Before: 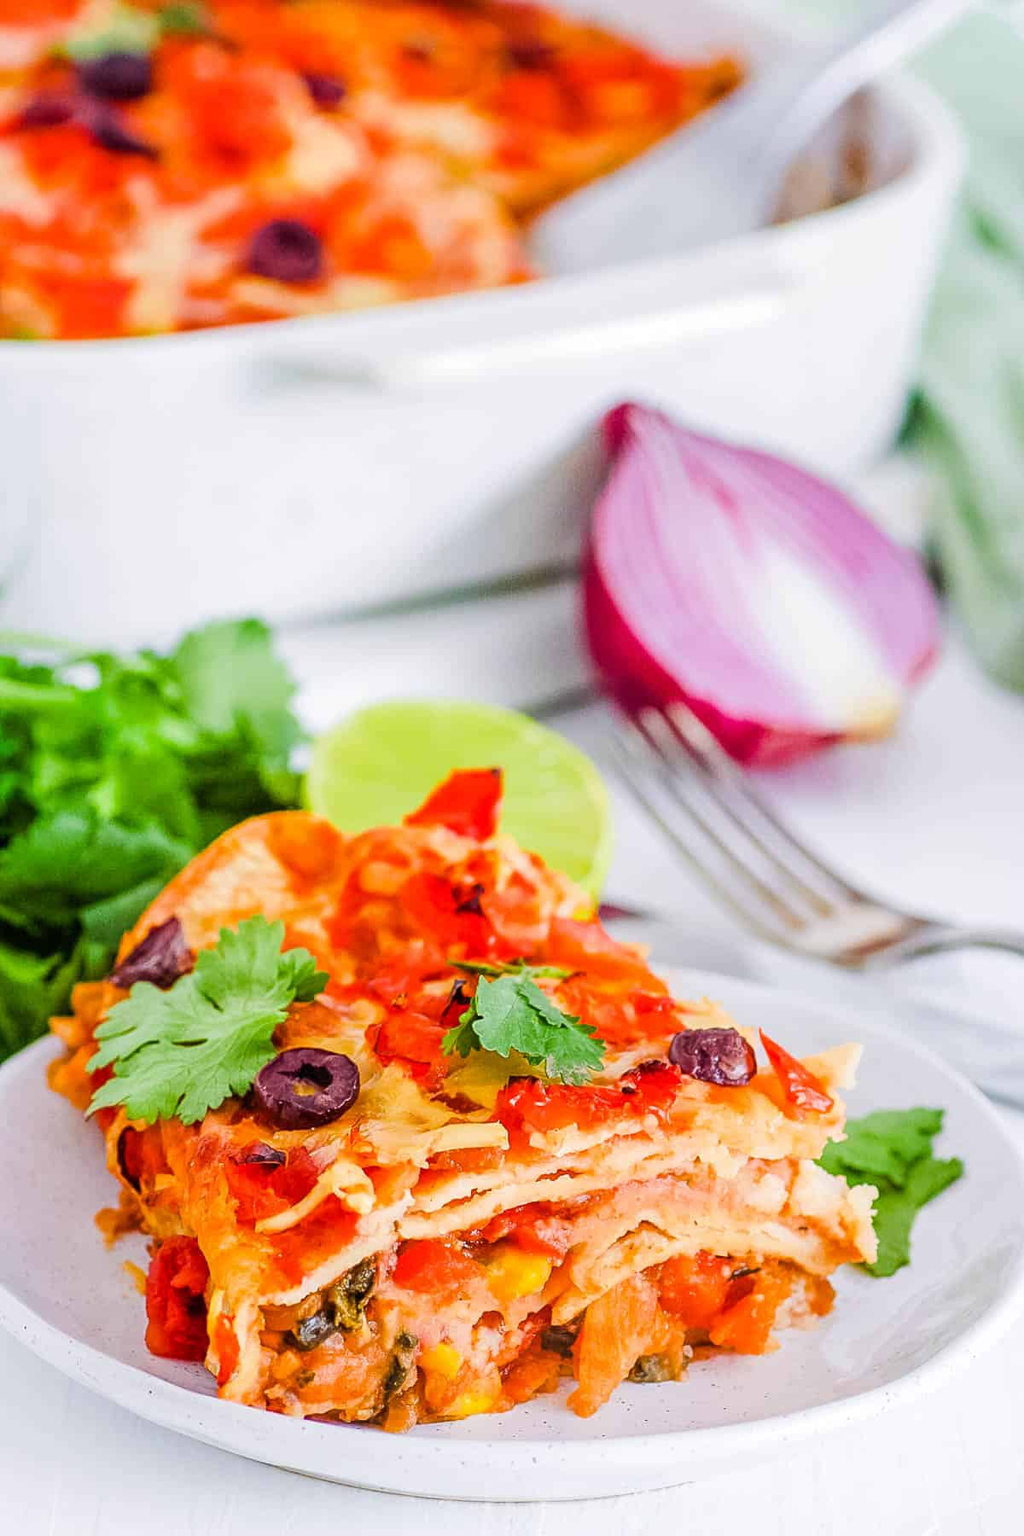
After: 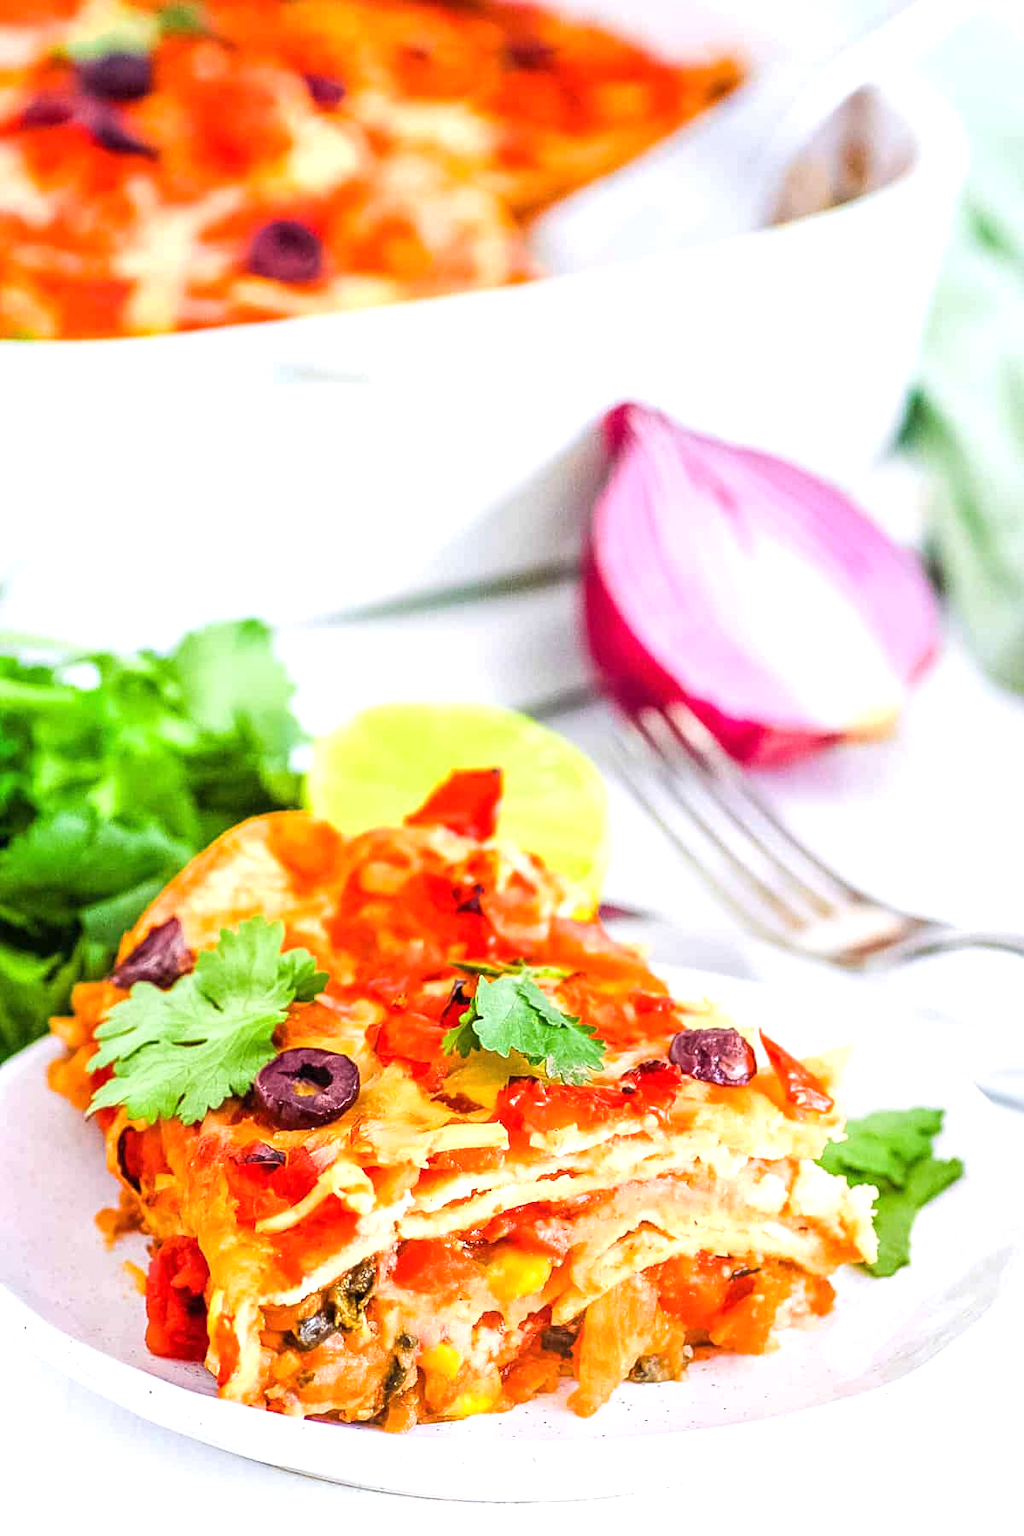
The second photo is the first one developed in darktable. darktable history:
exposure: exposure 0.634 EV, compensate highlight preservation false
